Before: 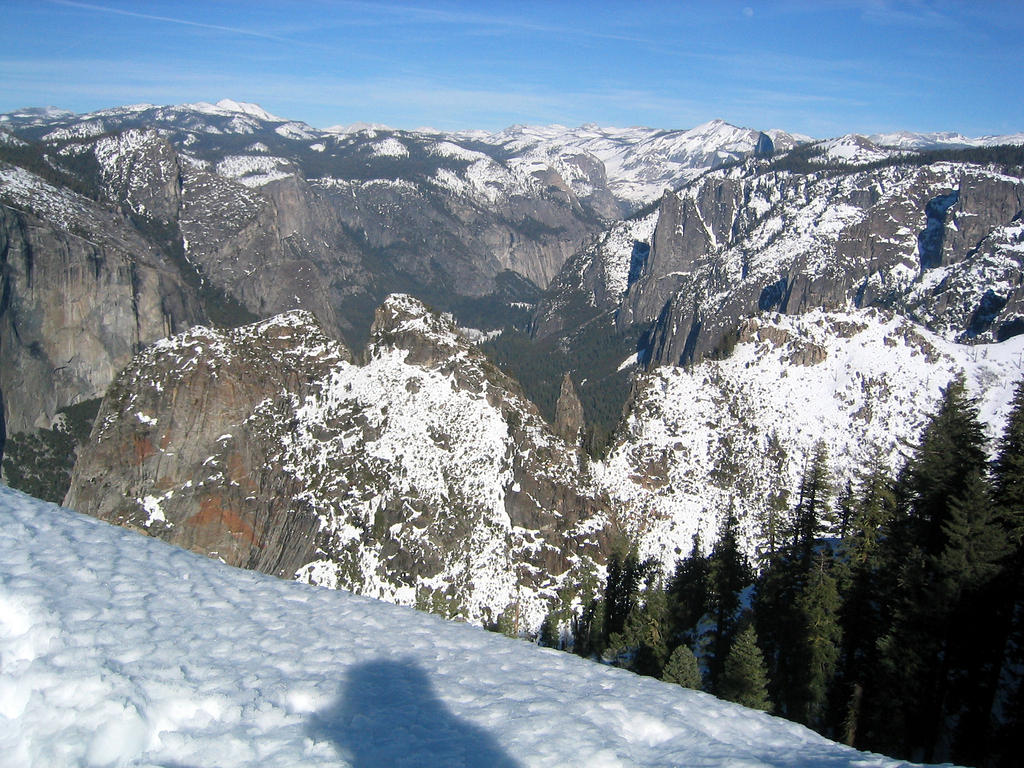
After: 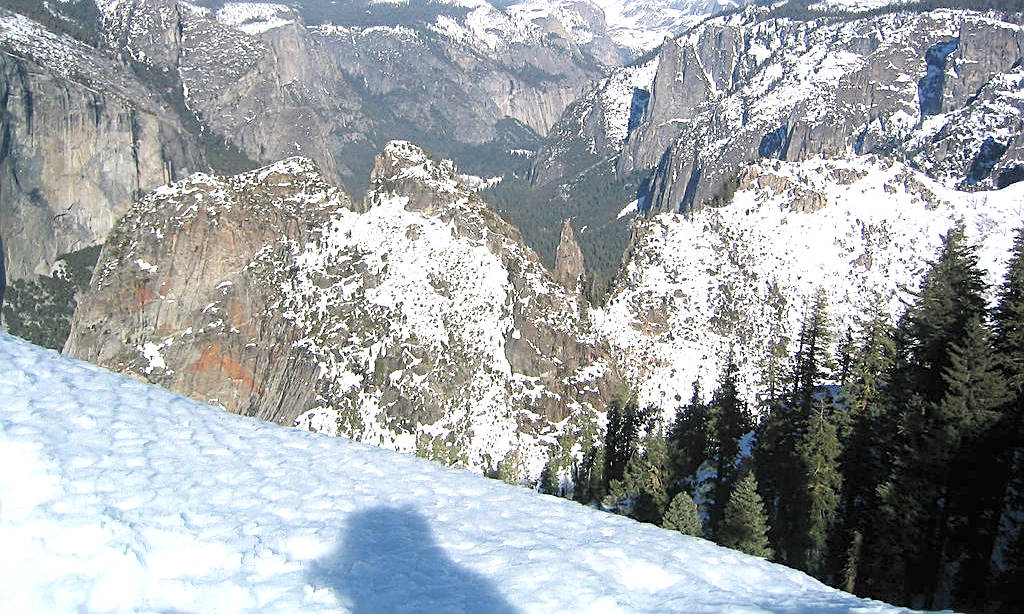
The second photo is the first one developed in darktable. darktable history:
sharpen: on, module defaults
contrast brightness saturation: contrast 0.14, brightness 0.21
exposure: black level correction 0, exposure 0.5 EV, compensate highlight preservation false
crop and rotate: top 19.998%
